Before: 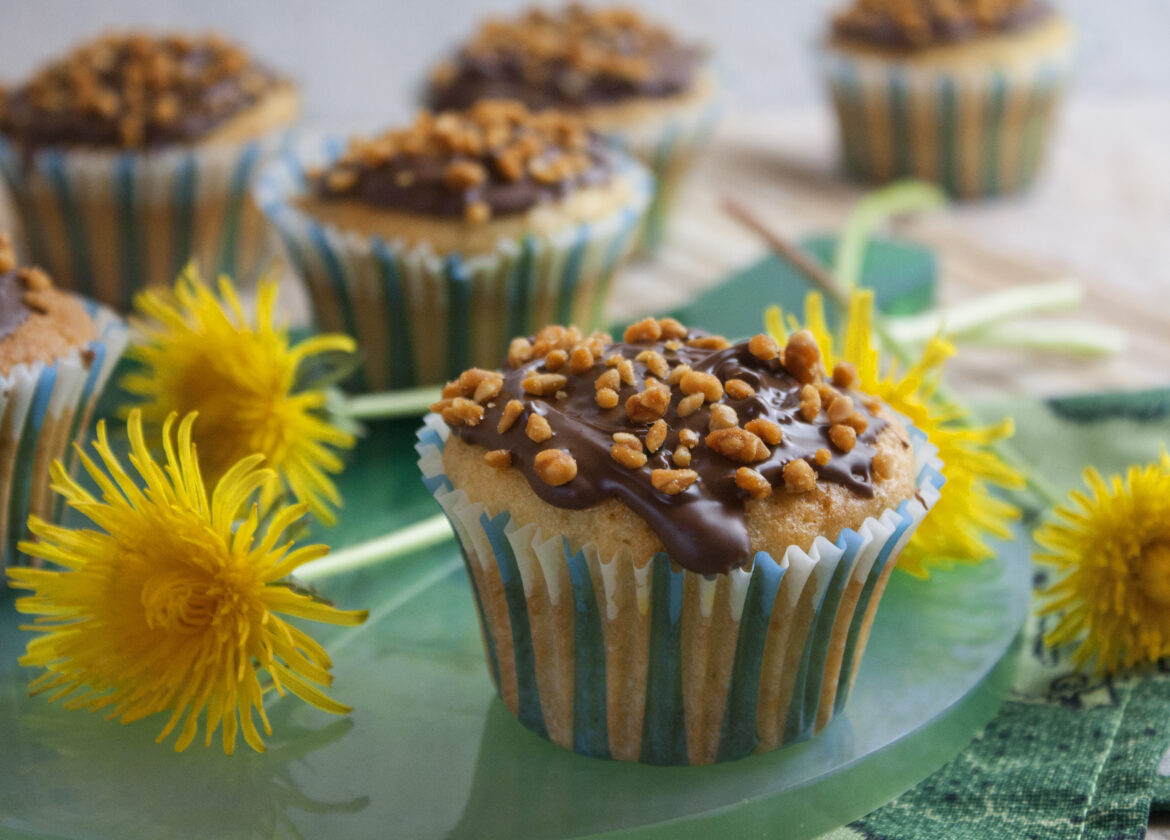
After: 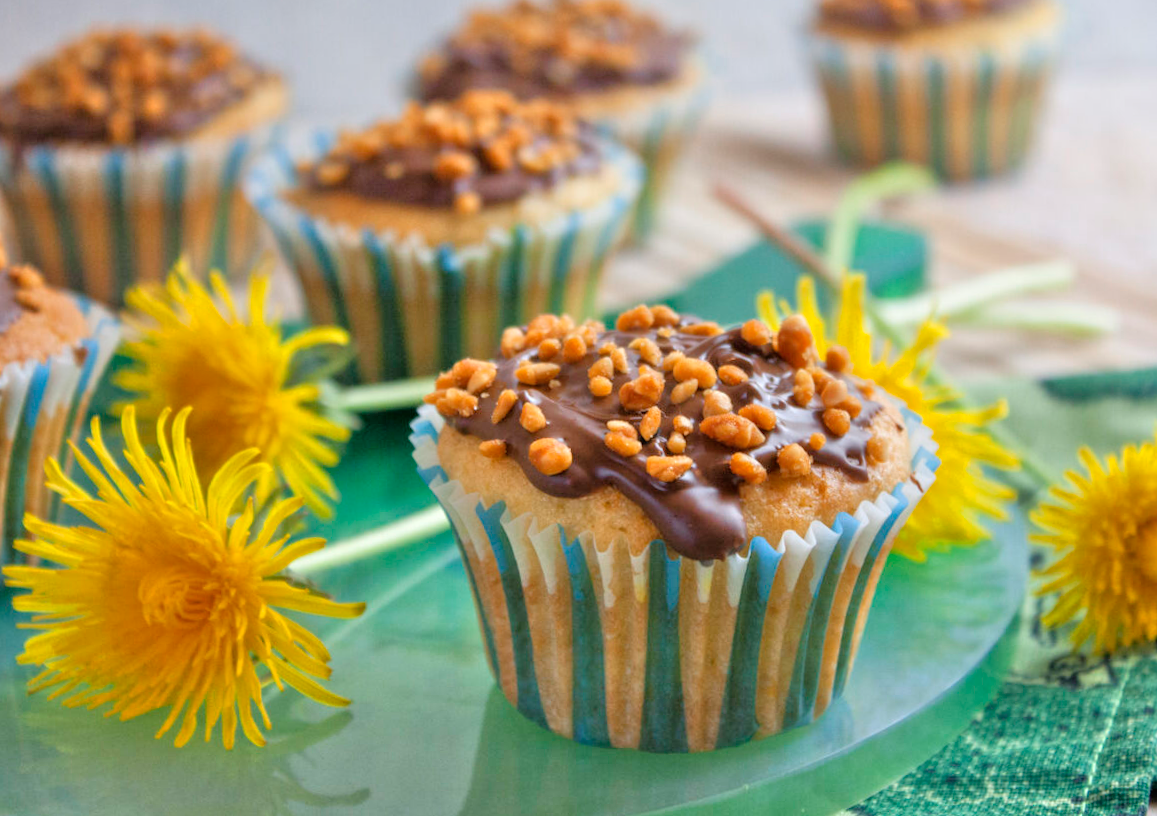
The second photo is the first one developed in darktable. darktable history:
tone equalizer: -7 EV 0.15 EV, -6 EV 0.6 EV, -5 EV 1.15 EV, -4 EV 1.33 EV, -3 EV 1.15 EV, -2 EV 0.6 EV, -1 EV 0.15 EV, mask exposure compensation -0.5 EV
rotate and perspective: rotation -1°, crop left 0.011, crop right 0.989, crop top 0.025, crop bottom 0.975
